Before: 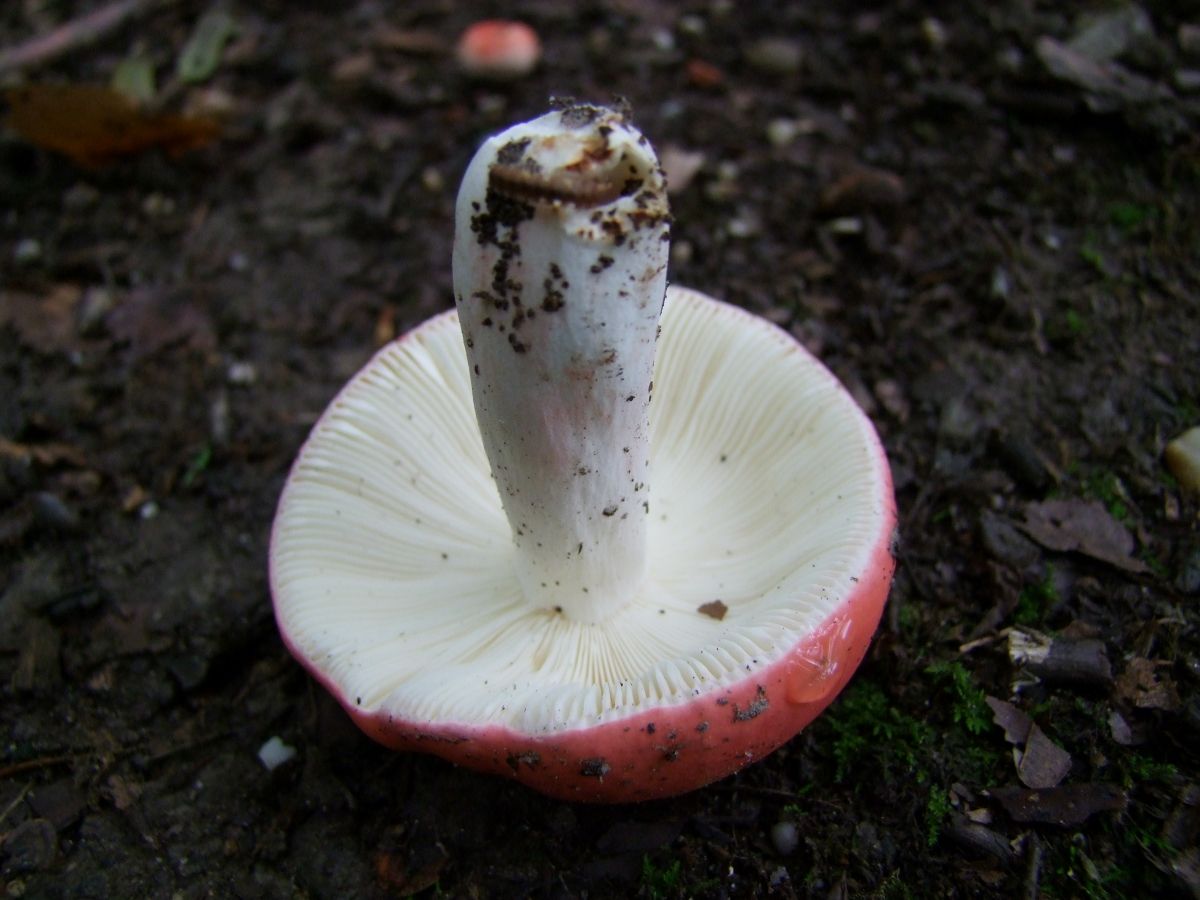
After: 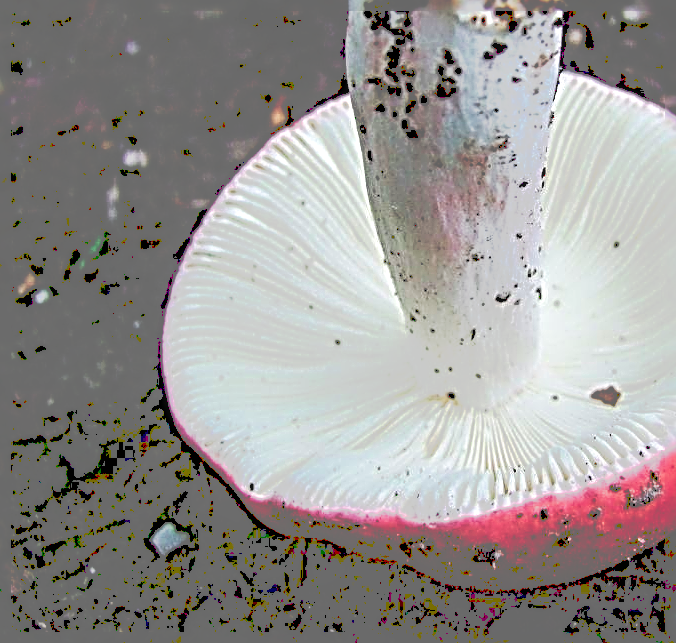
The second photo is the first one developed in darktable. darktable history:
crop: left 8.966%, top 23.852%, right 34.699%, bottom 4.703%
tone curve: curves: ch0 [(0, 0) (0.003, 0.449) (0.011, 0.449) (0.025, 0.449) (0.044, 0.45) (0.069, 0.453) (0.1, 0.453) (0.136, 0.455) (0.177, 0.458) (0.224, 0.462) (0.277, 0.47) (0.335, 0.491) (0.399, 0.522) (0.468, 0.561) (0.543, 0.619) (0.623, 0.69) (0.709, 0.756) (0.801, 0.802) (0.898, 0.825) (1, 1)], preserve colors none
velvia: on, module defaults
local contrast: detail 130%
sharpen: radius 4.001, amount 2
base curve: curves: ch0 [(0, 0) (0.028, 0.03) (0.121, 0.232) (0.46, 0.748) (0.859, 0.968) (1, 1)], preserve colors none
color contrast: blue-yellow contrast 0.7
color zones: curves: ch0 [(0, 0.613) (0.01, 0.613) (0.245, 0.448) (0.498, 0.529) (0.642, 0.665) (0.879, 0.777) (0.99, 0.613)]; ch1 [(0, 0) (0.143, 0) (0.286, 0) (0.429, 0) (0.571, 0) (0.714, 0) (0.857, 0)], mix -138.01%
